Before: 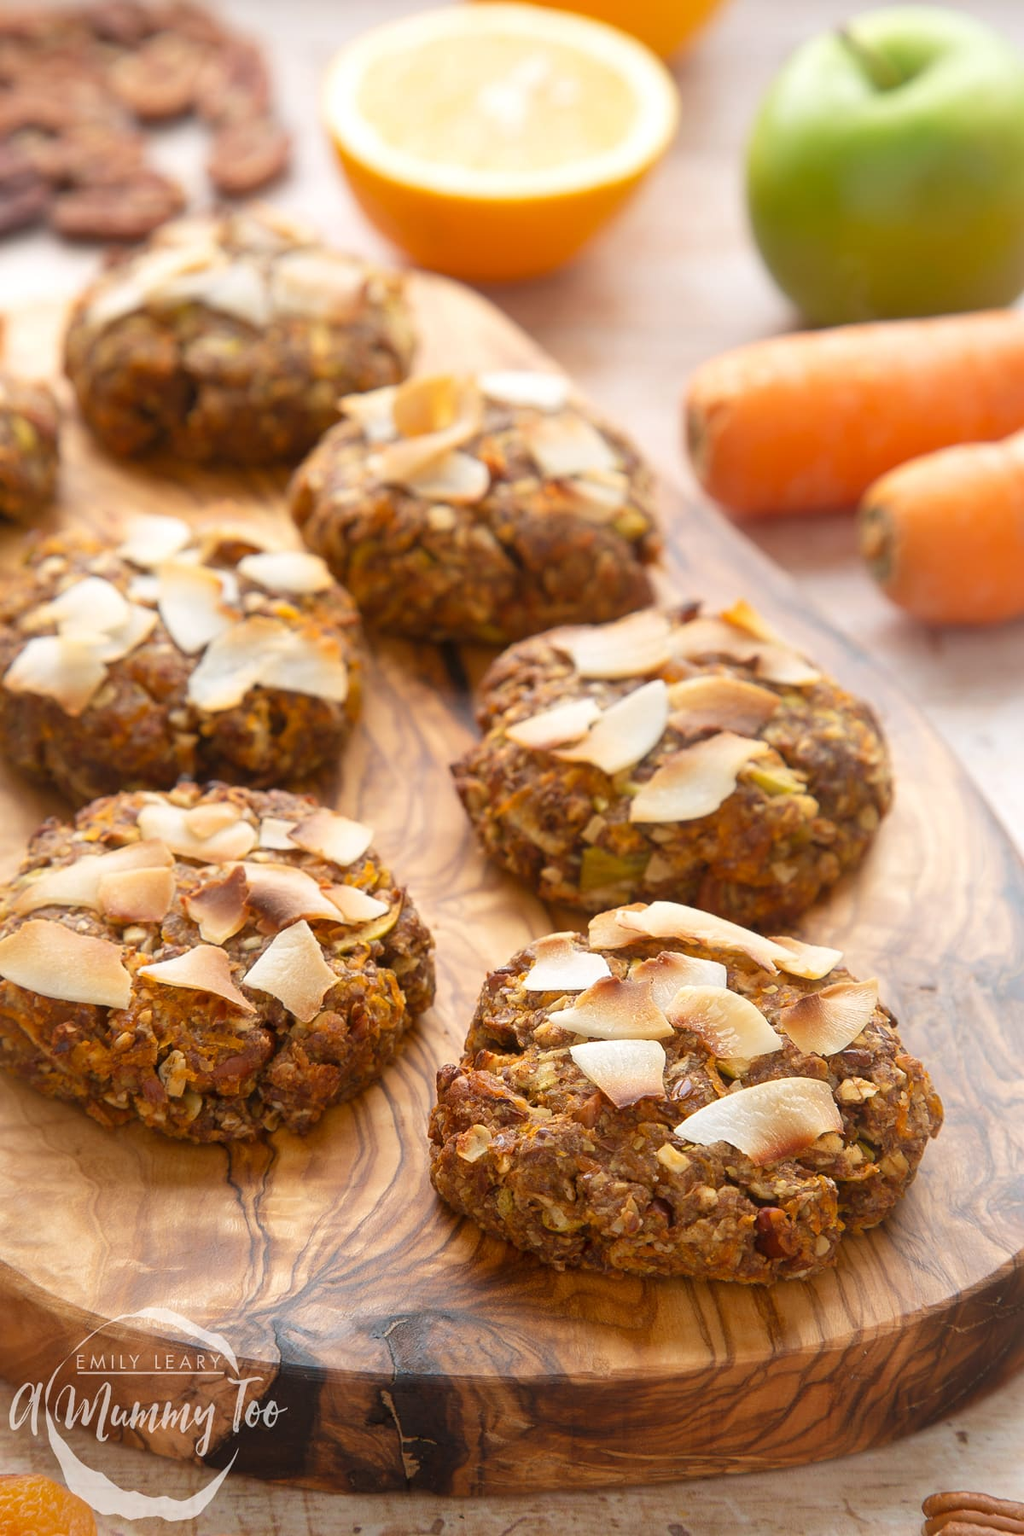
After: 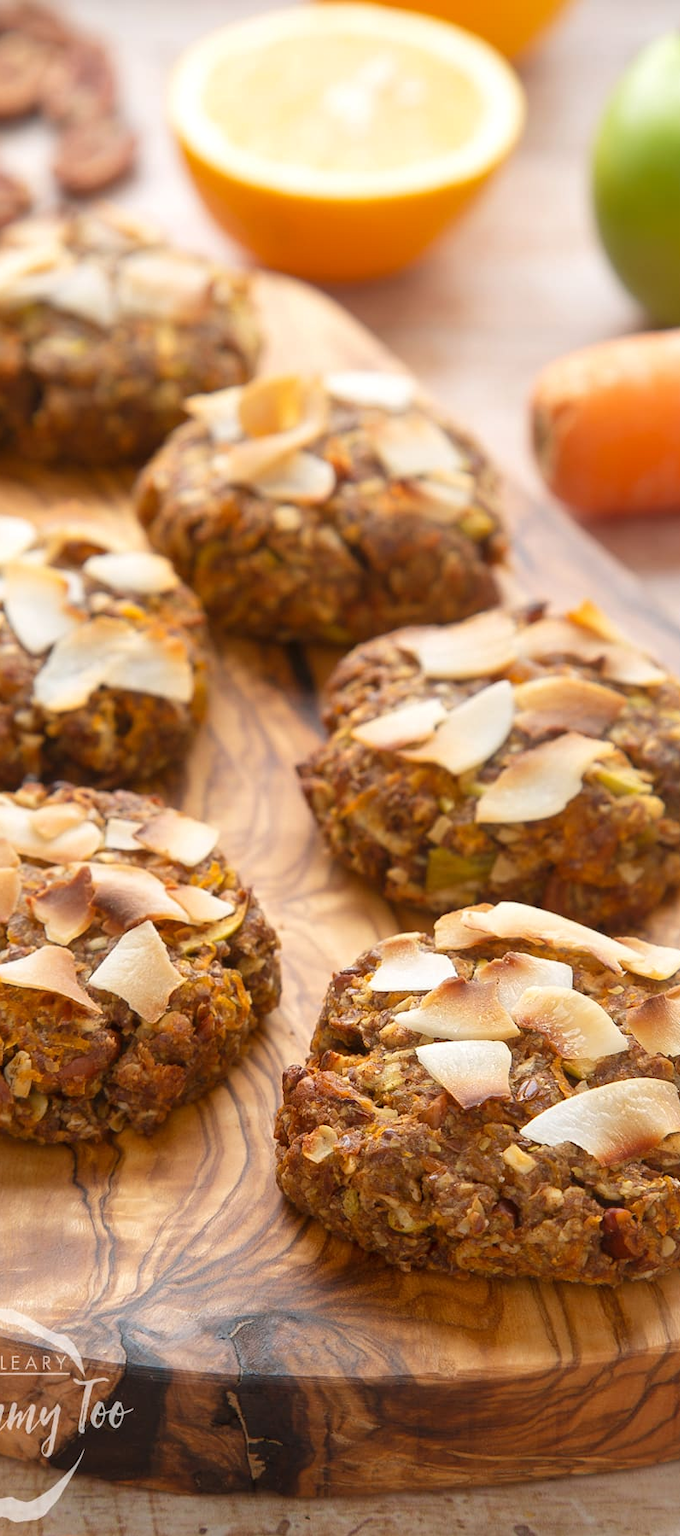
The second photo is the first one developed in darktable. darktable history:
crop and rotate: left 15.148%, right 18.423%
color zones: curves: ch0 [(0, 0.485) (0.178, 0.476) (0.261, 0.623) (0.411, 0.403) (0.708, 0.603) (0.934, 0.412)]; ch1 [(0.003, 0.485) (0.149, 0.496) (0.229, 0.584) (0.326, 0.551) (0.484, 0.262) (0.757, 0.643)], mix -95.8%
